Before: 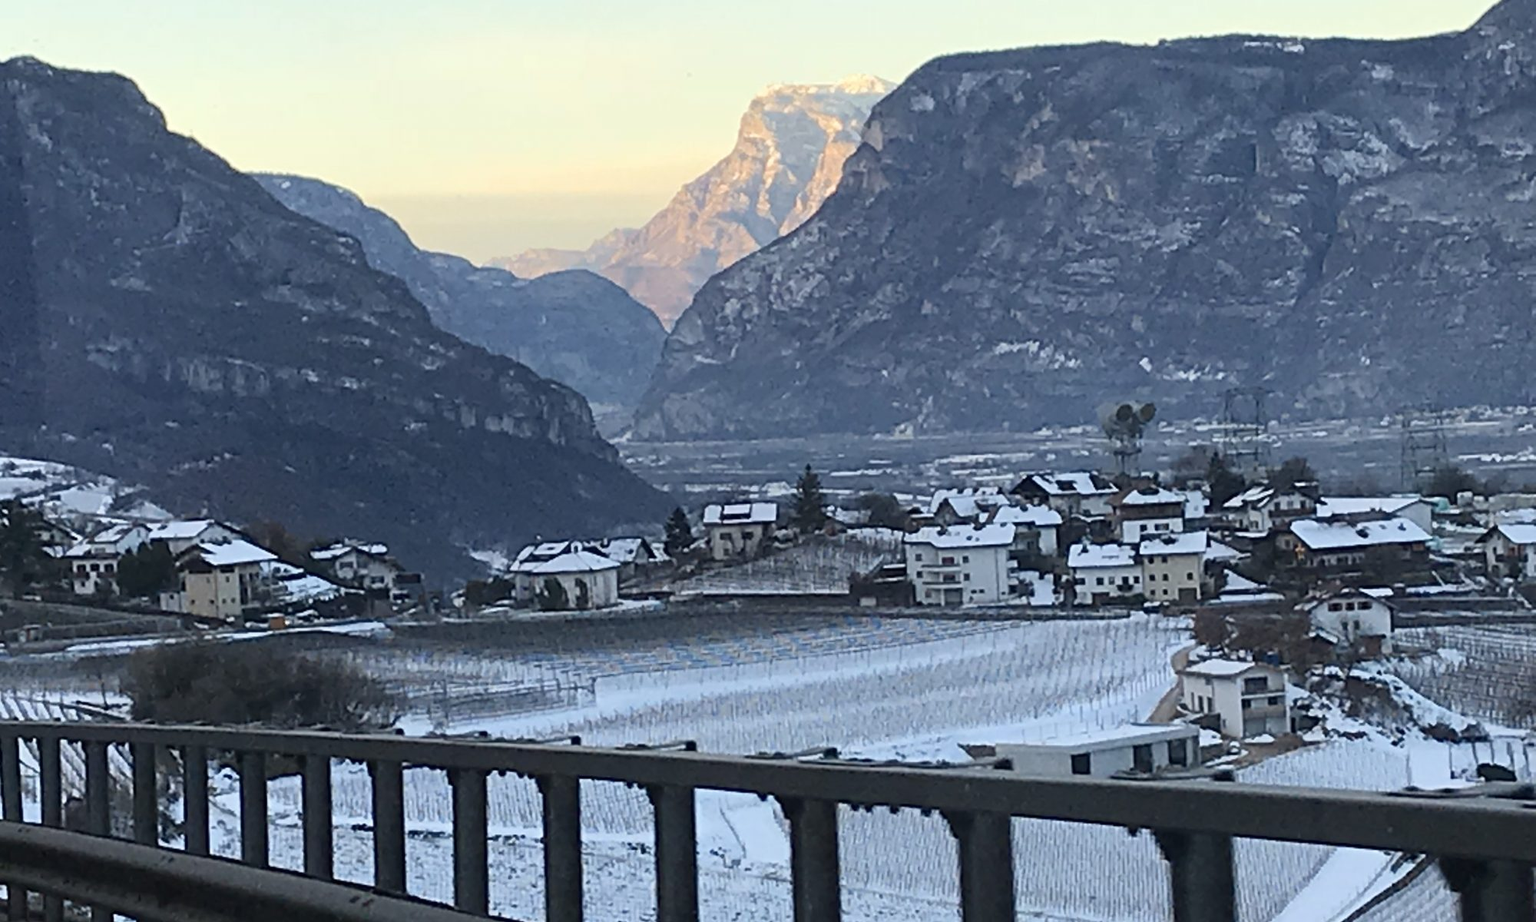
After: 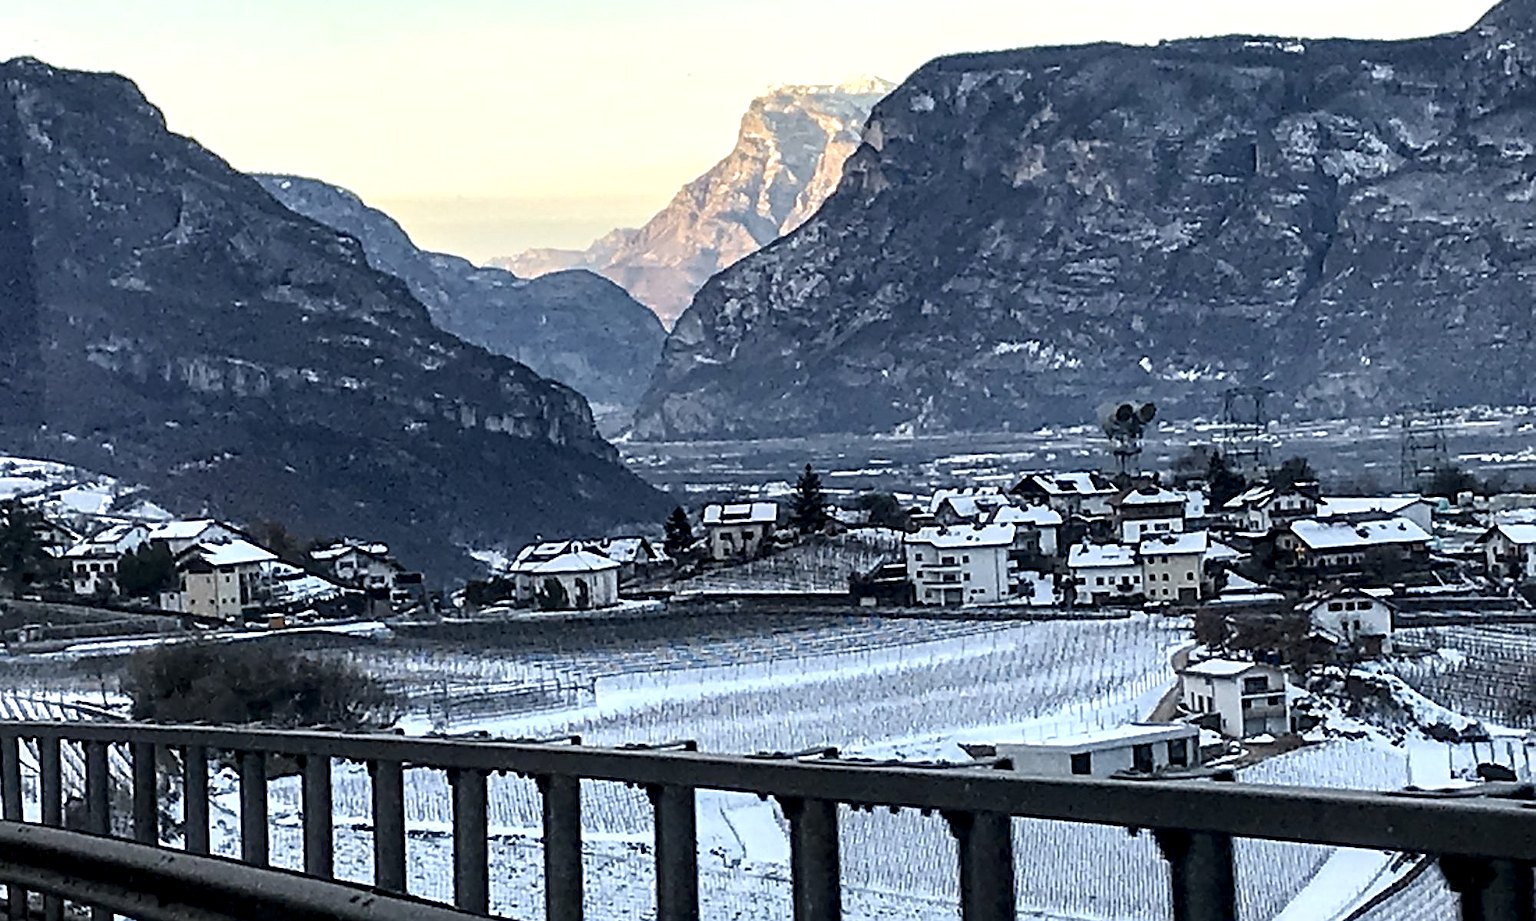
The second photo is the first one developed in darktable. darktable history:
local contrast: highlights 80%, shadows 57%, detail 175%, midtone range 0.602
tone equalizer: on, module defaults
sharpen: on, module defaults
